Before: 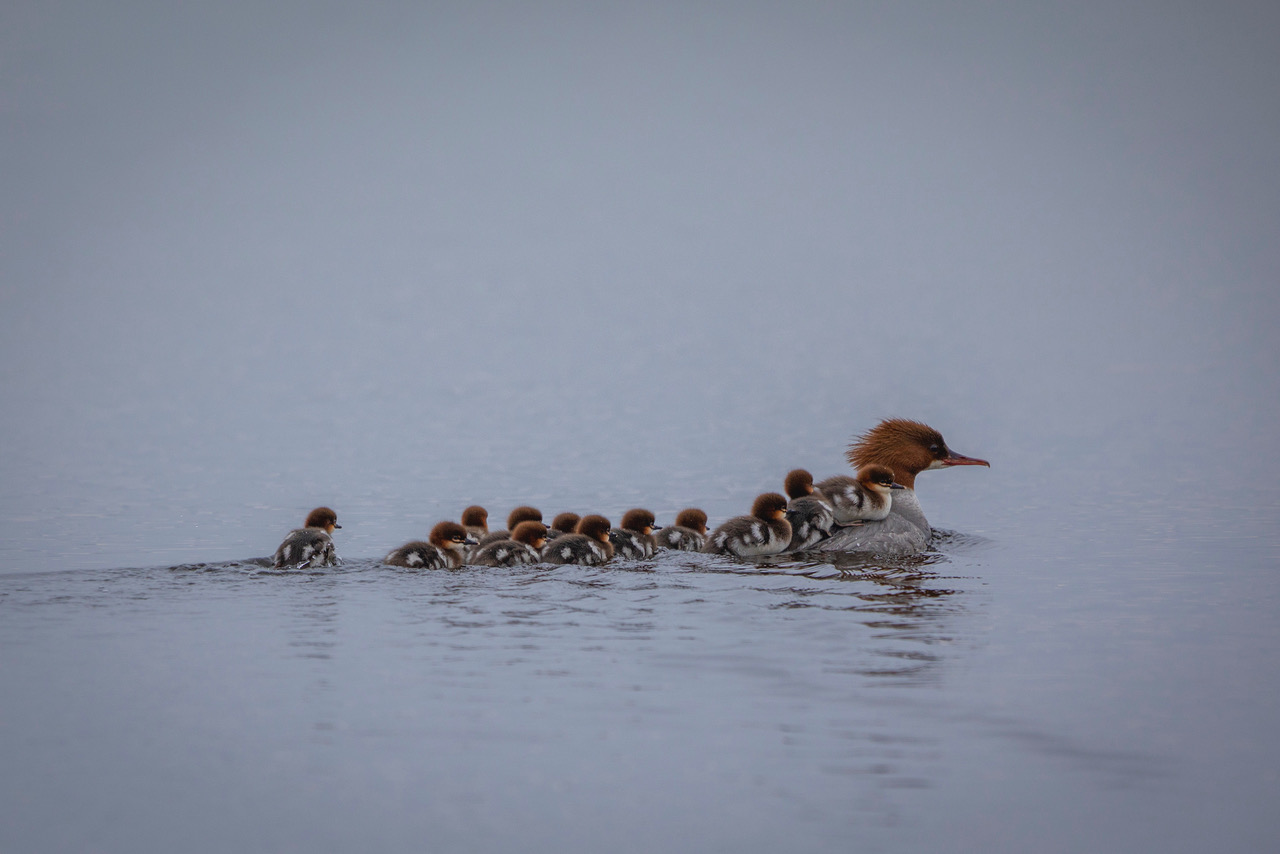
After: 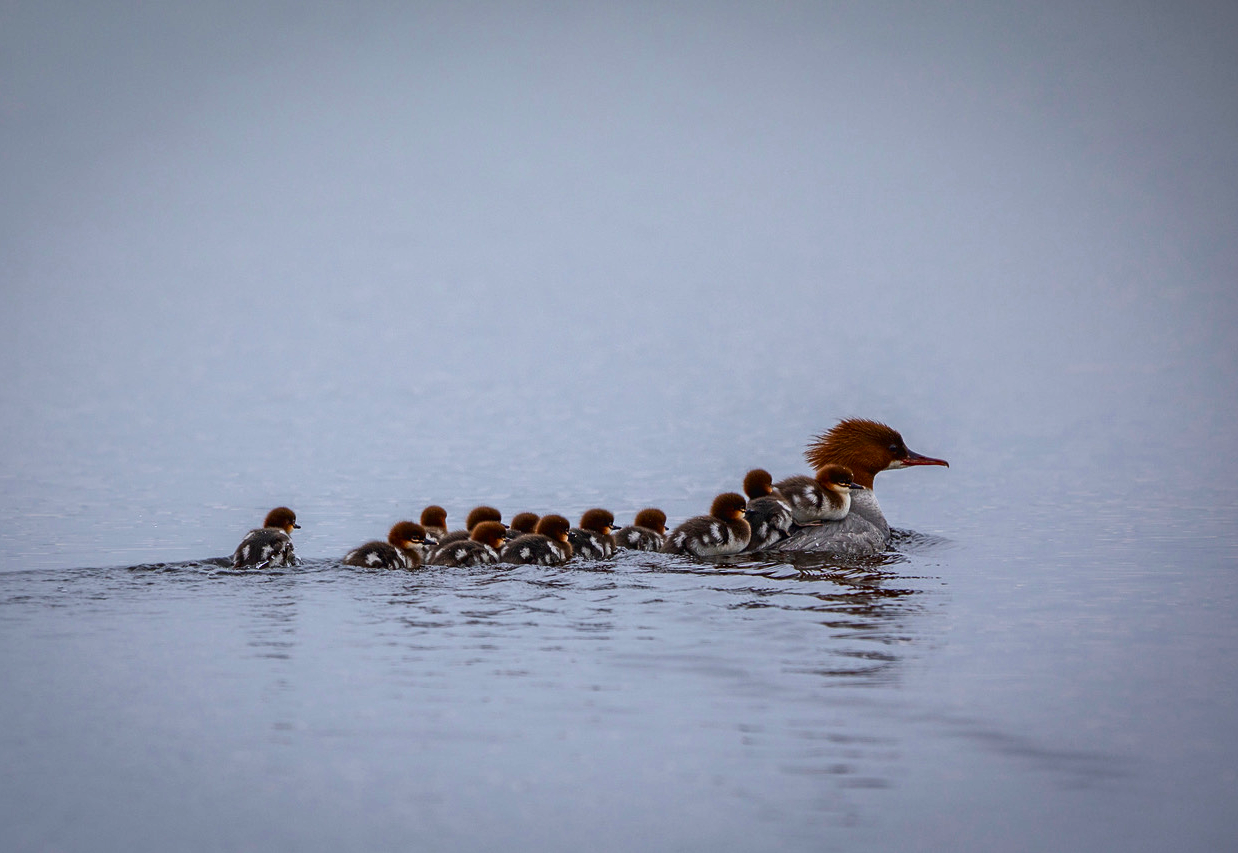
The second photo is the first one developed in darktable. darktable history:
contrast brightness saturation: contrast 0.28
crop and rotate: left 3.238%
color balance rgb: perceptual saturation grading › global saturation 34.05%, global vibrance 5.56%
sharpen: amount 0.2
